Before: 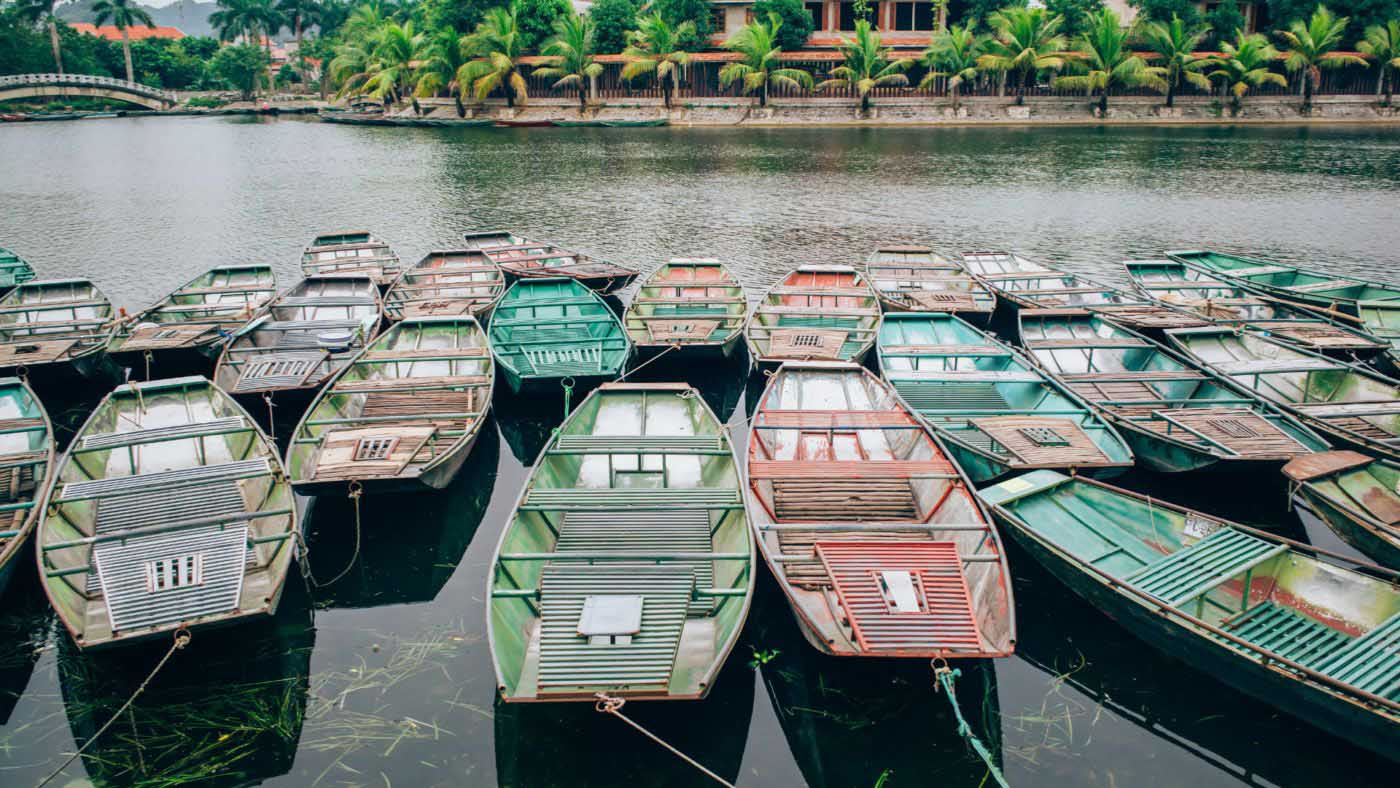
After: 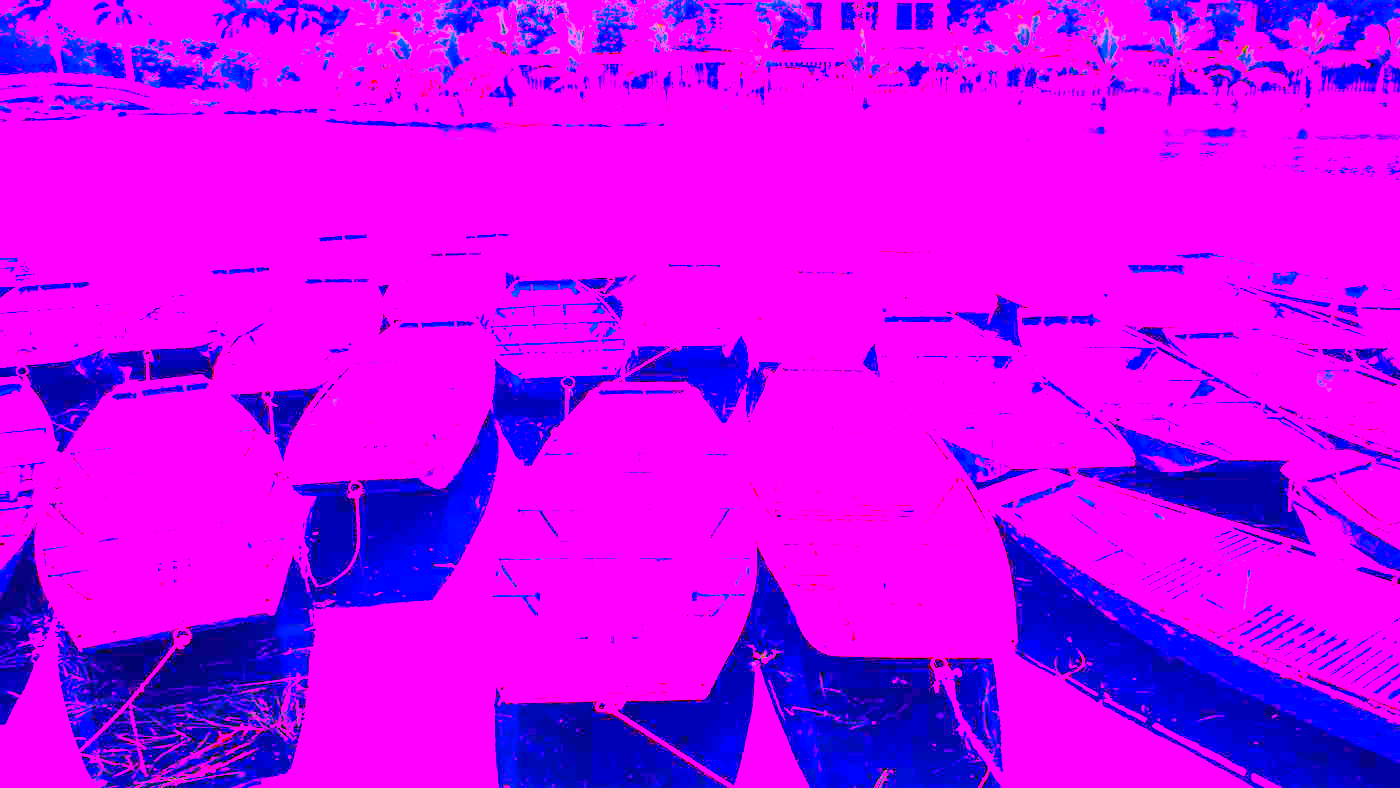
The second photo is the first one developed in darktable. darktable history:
color correction: highlights a* 3.12, highlights b* -1.55, shadows a* -0.101, shadows b* 2.52, saturation 0.98
contrast brightness saturation: contrast 0.04, saturation 0.16
white balance: red 8, blue 8
